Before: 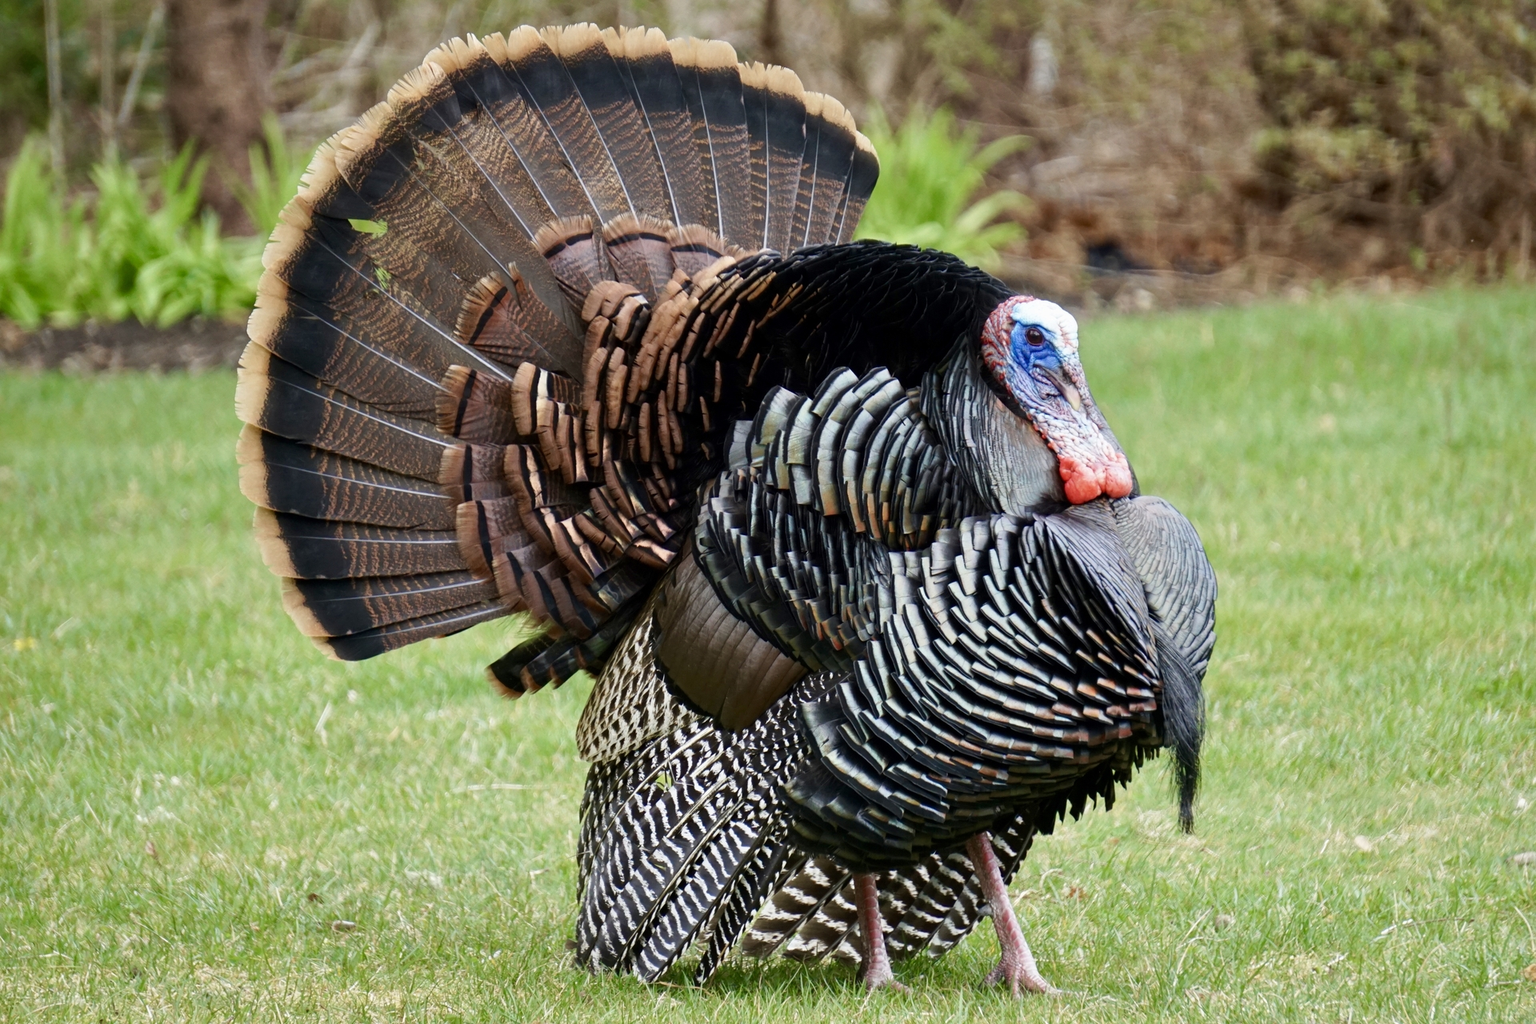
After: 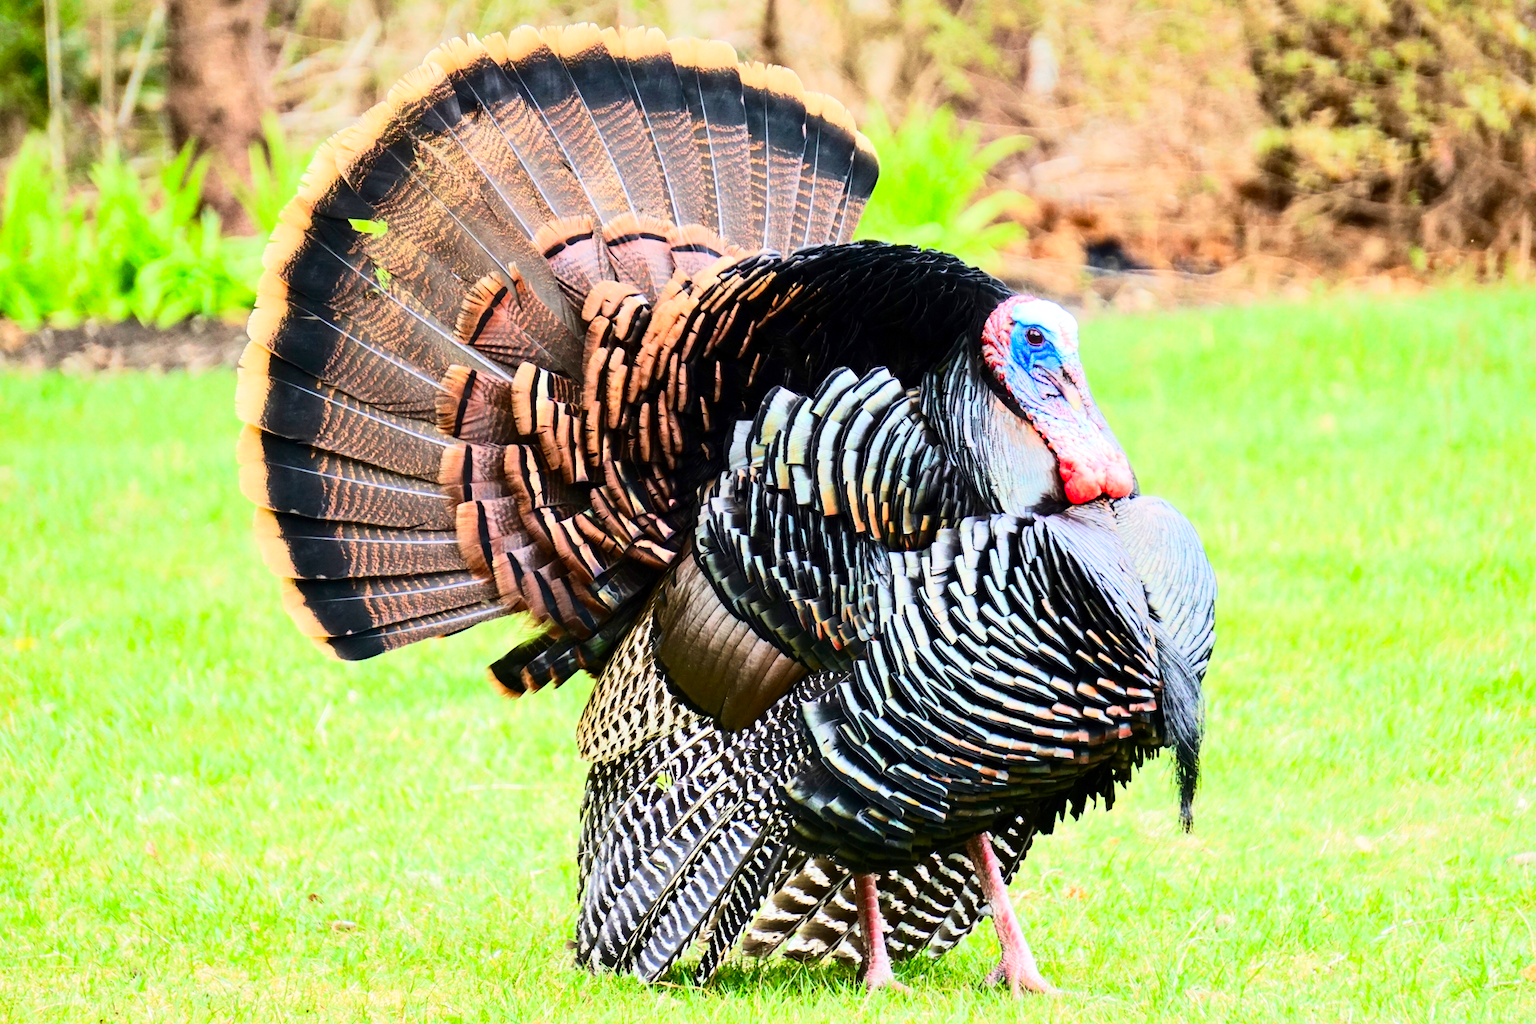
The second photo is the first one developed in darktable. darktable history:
contrast brightness saturation: contrast 0.231, brightness 0.106, saturation 0.288
tone equalizer: -7 EV 0.15 EV, -6 EV 0.634 EV, -5 EV 1.17 EV, -4 EV 1.31 EV, -3 EV 1.17 EV, -2 EV 0.6 EV, -1 EV 0.168 EV, edges refinement/feathering 500, mask exposure compensation -1.57 EV, preserve details no
